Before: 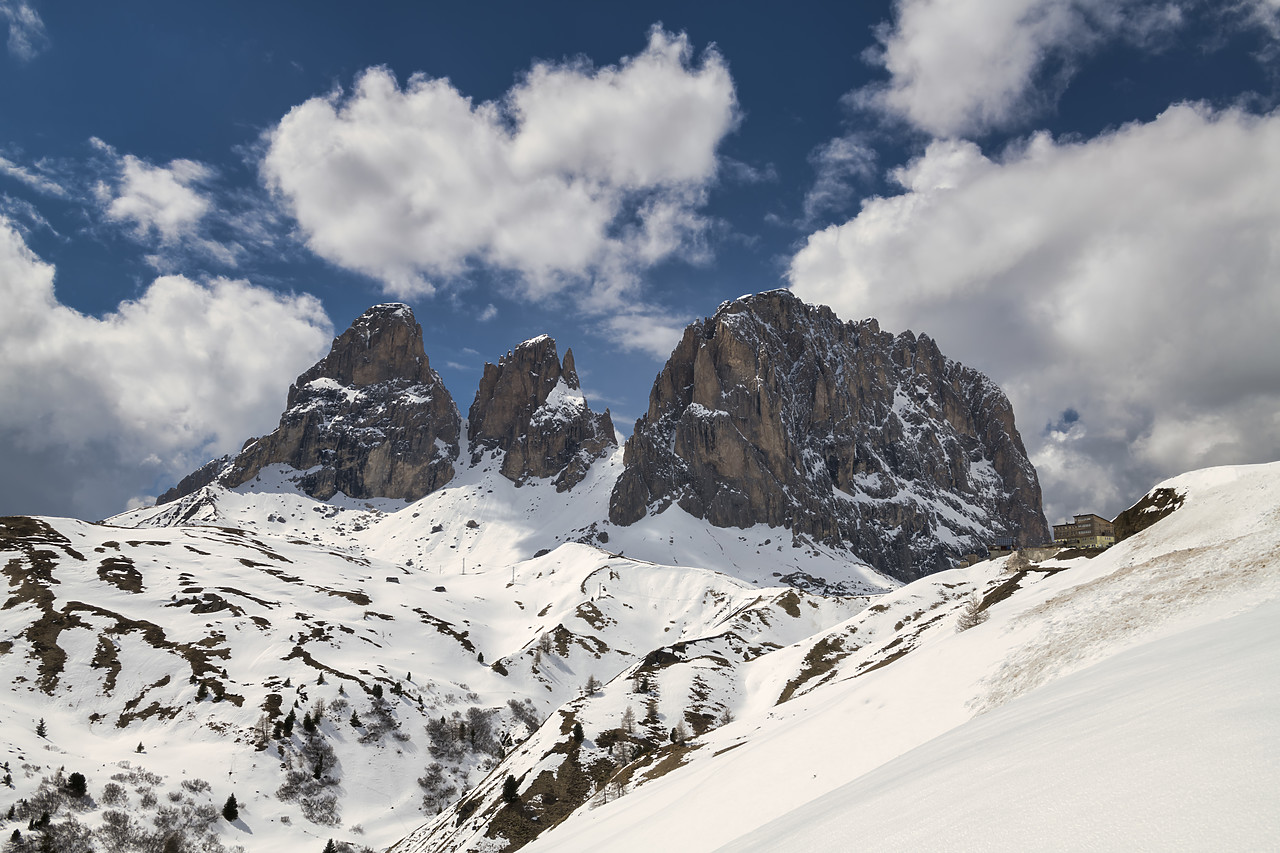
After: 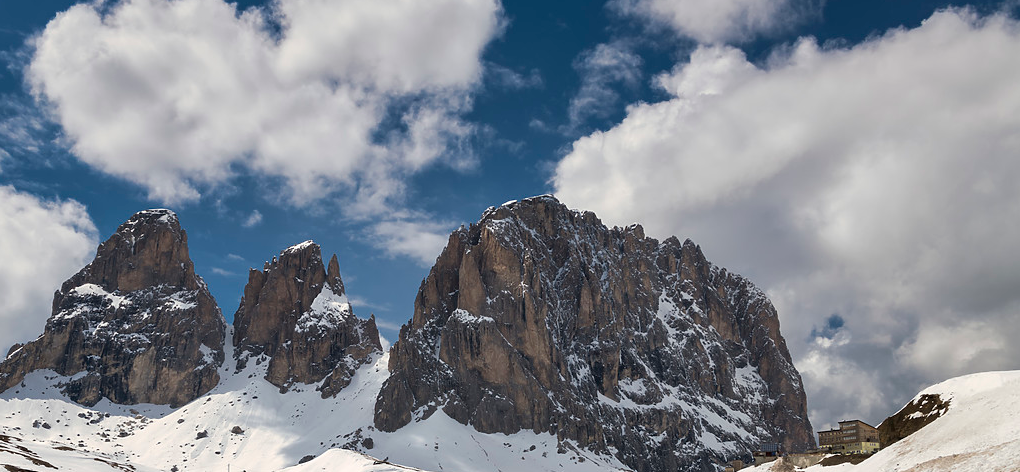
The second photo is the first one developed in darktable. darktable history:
crop: left 18.41%, top 11.095%, right 1.871%, bottom 33.571%
